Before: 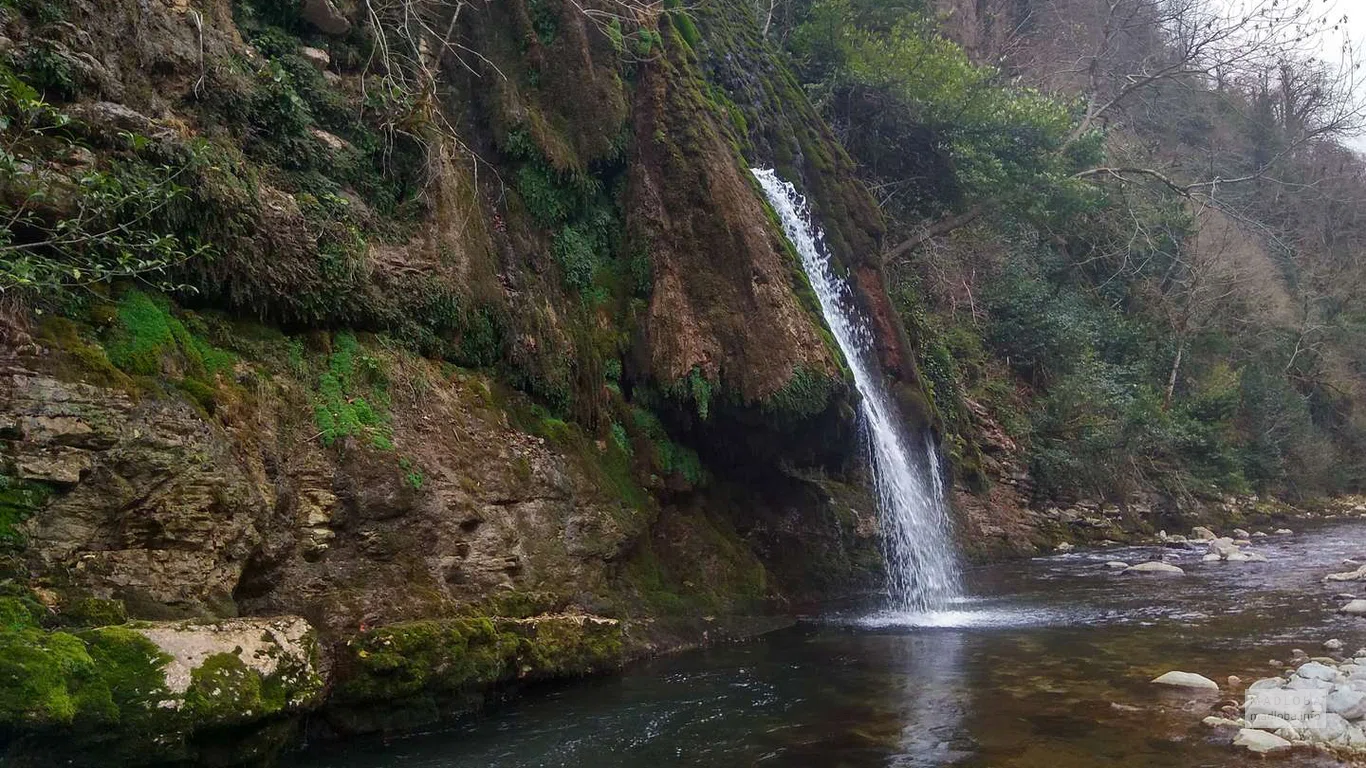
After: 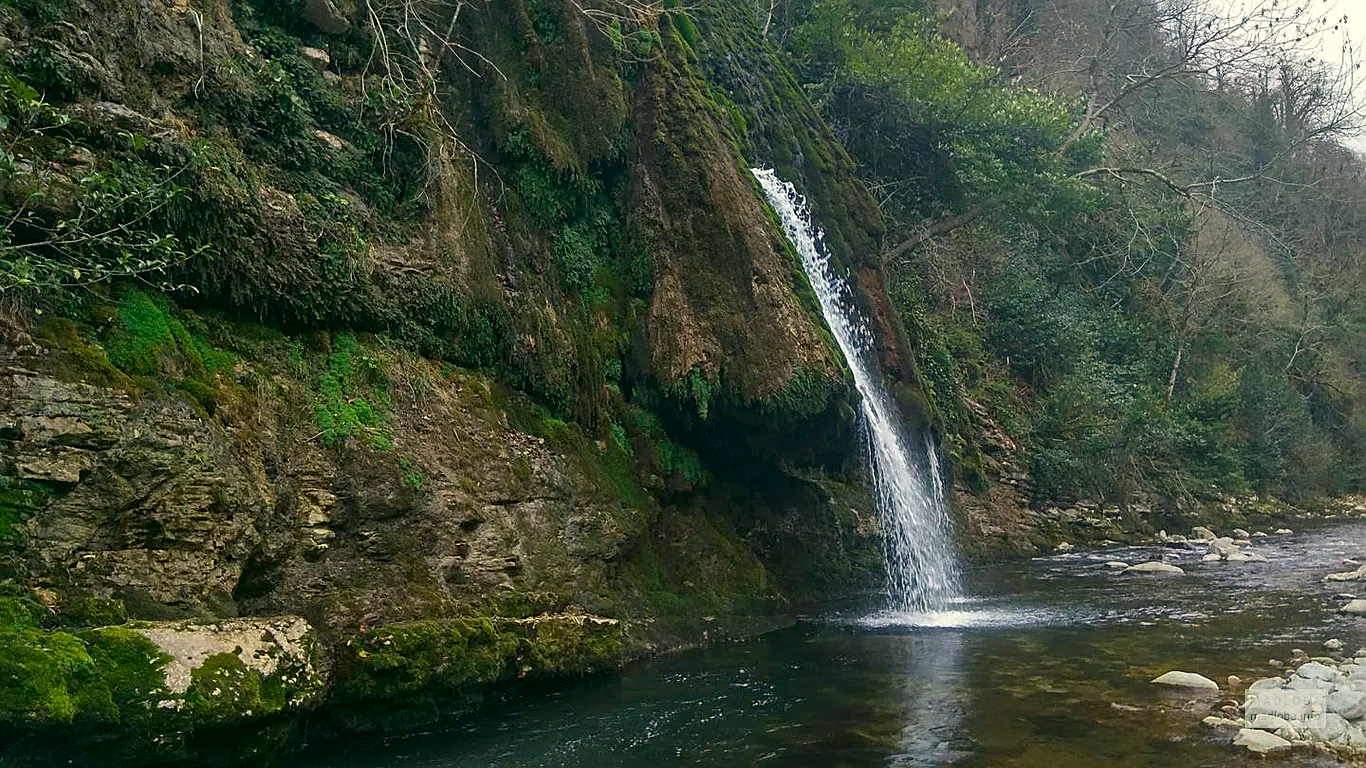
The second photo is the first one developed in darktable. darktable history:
color correction: highlights a* -0.482, highlights b* 9.48, shadows a* -9.48, shadows b* 0.803
sharpen: on, module defaults
